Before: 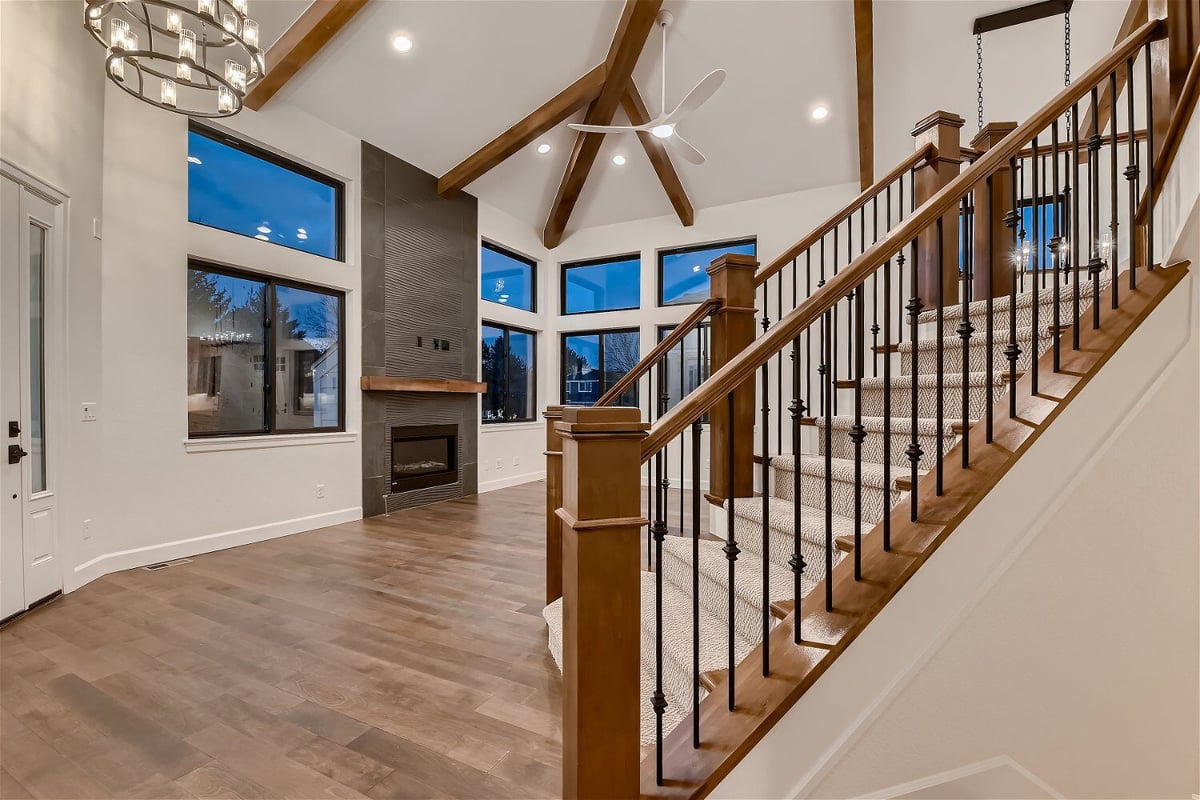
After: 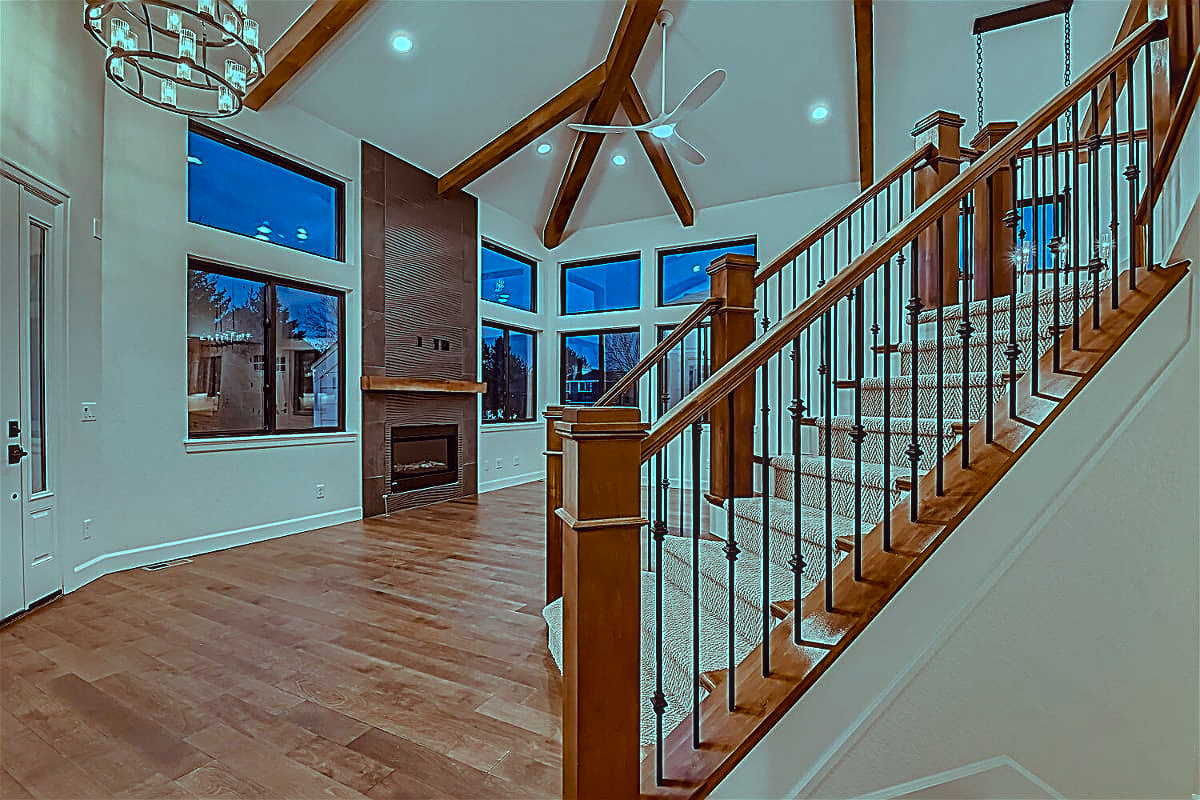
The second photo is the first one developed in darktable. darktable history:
local contrast: on, module defaults
color balance rgb: power › luminance -7.858%, power › chroma 1.34%, power › hue 330.42°, highlights gain › luminance -33.305%, highlights gain › chroma 5.559%, highlights gain › hue 218.54°, global offset › luminance 0.77%, linear chroma grading › global chroma 13.765%, perceptual saturation grading › global saturation 19.797%, global vibrance 12.035%
haze removal: compatibility mode true, adaptive false
sharpen: amount 1.874
